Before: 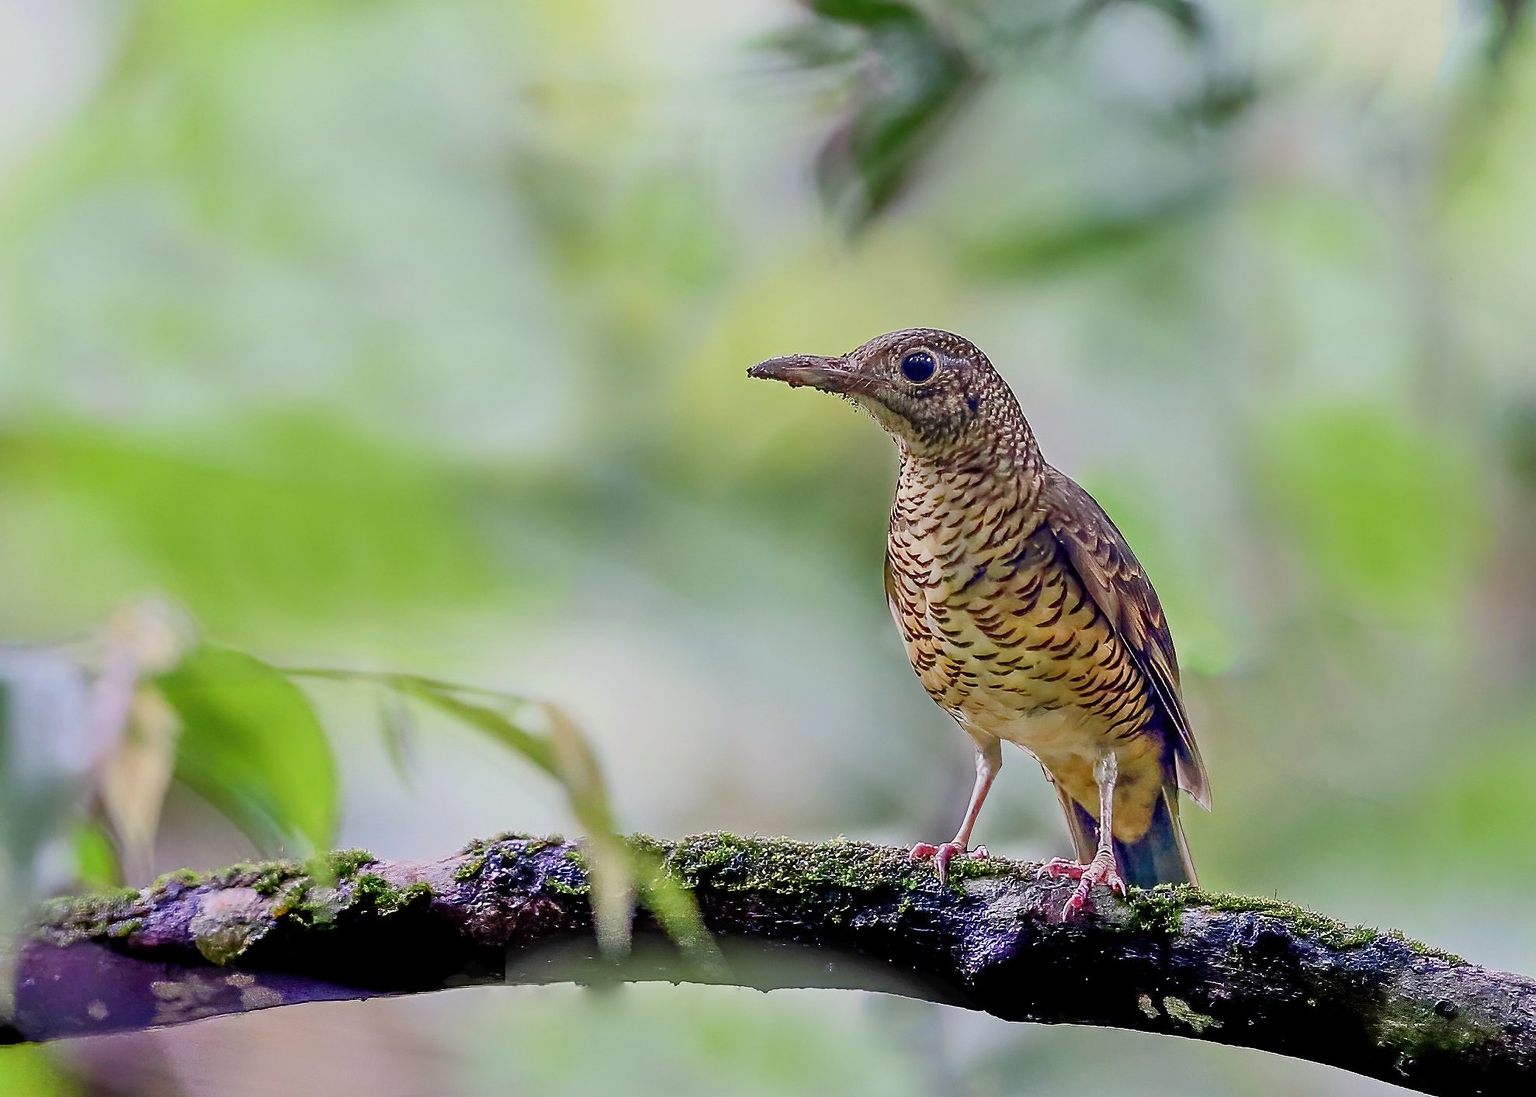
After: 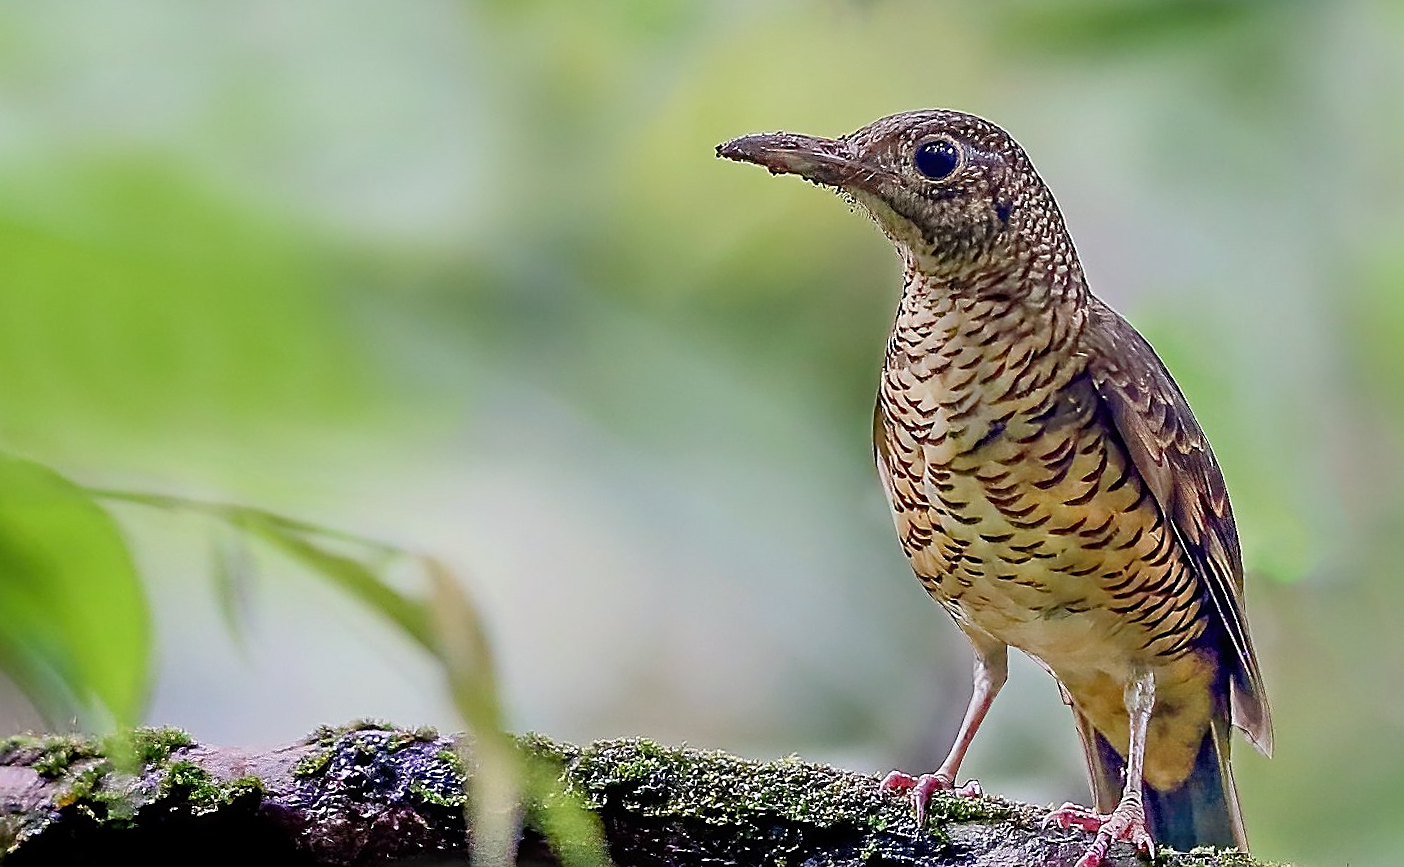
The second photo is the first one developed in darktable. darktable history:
crop and rotate: angle -4.1°, left 9.75%, top 20.594%, right 12.375%, bottom 12.107%
sharpen: on, module defaults
